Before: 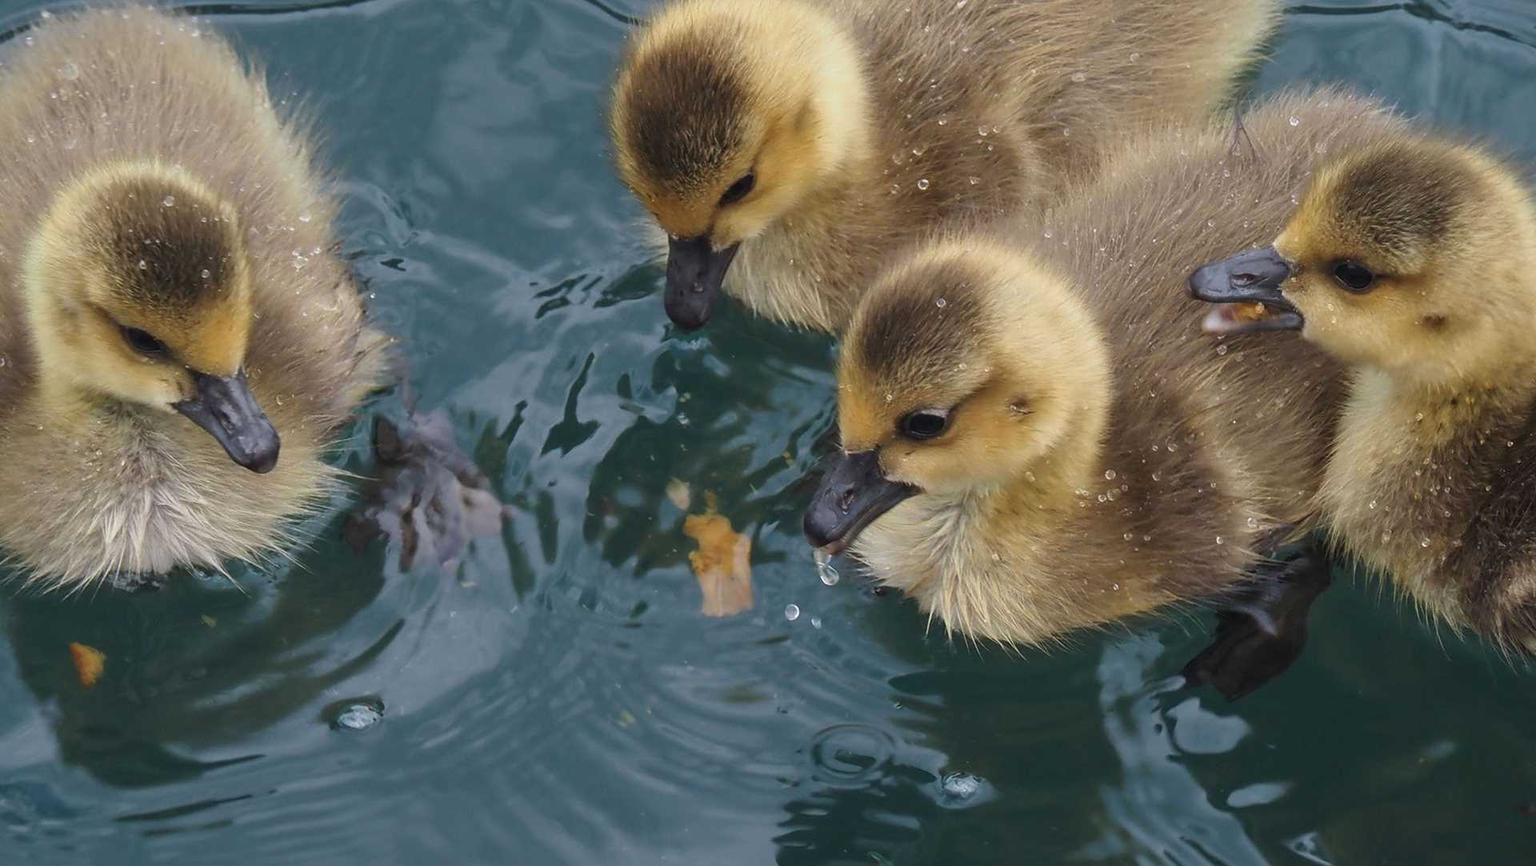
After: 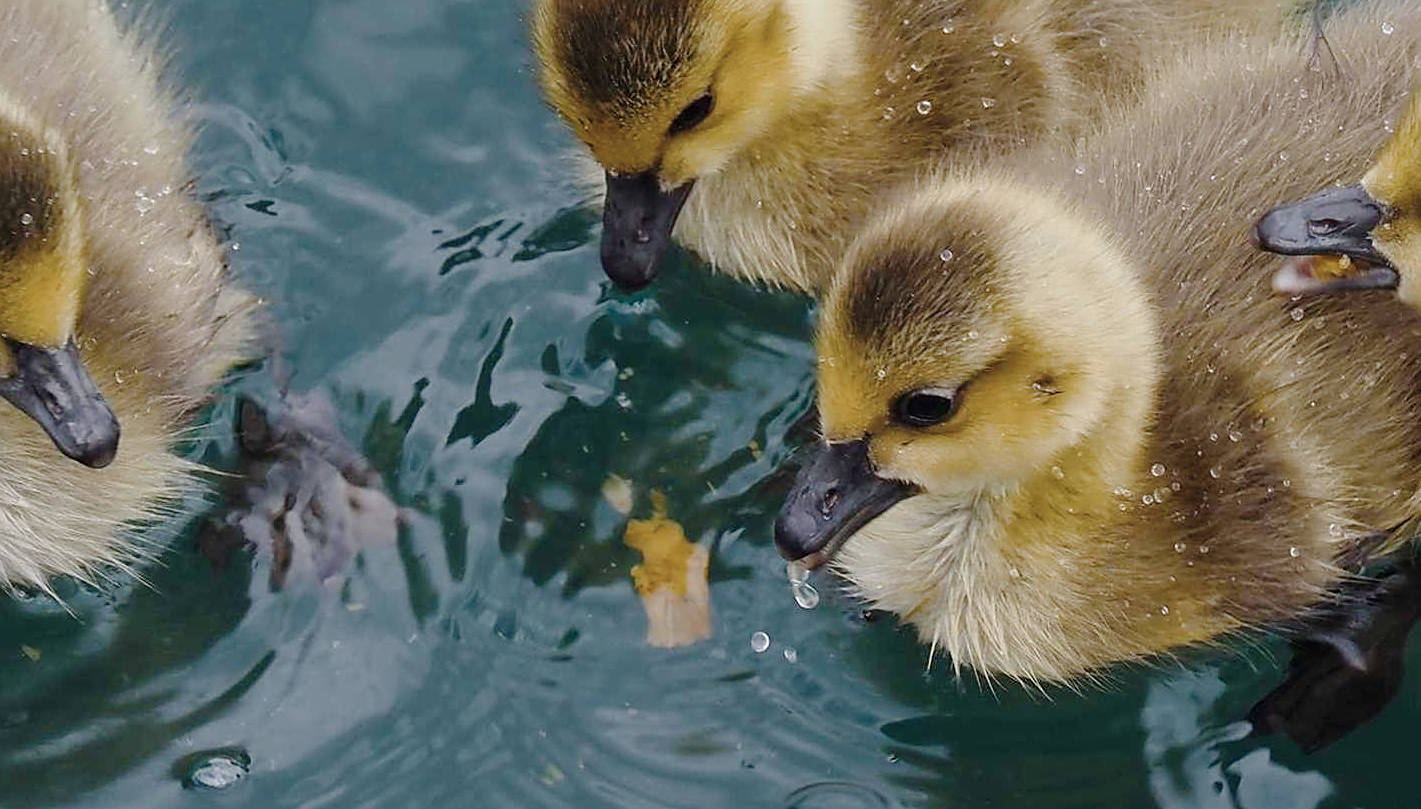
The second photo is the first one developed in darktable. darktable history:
crop and rotate: left 12.017%, top 11.412%, right 13.936%, bottom 13.769%
tone curve: curves: ch0 [(0, 0) (0.068, 0.031) (0.175, 0.139) (0.32, 0.345) (0.495, 0.544) (0.748, 0.762) (0.993, 0.954)]; ch1 [(0, 0) (0.294, 0.184) (0.34, 0.303) (0.371, 0.344) (0.441, 0.408) (0.477, 0.474) (0.499, 0.5) (0.529, 0.523) (0.677, 0.762) (1, 1)]; ch2 [(0, 0) (0.431, 0.419) (0.495, 0.502) (0.524, 0.534) (0.557, 0.56) (0.634, 0.654) (0.728, 0.722) (1, 1)], preserve colors none
color correction: highlights b* 0.052, saturation 0.54
sharpen: on, module defaults
color balance rgb: perceptual saturation grading › global saturation 39.981%, perceptual saturation grading › highlights -25.124%, perceptual saturation grading › mid-tones 35.657%, perceptual saturation grading › shadows 35.175%, global vibrance 23.453%
